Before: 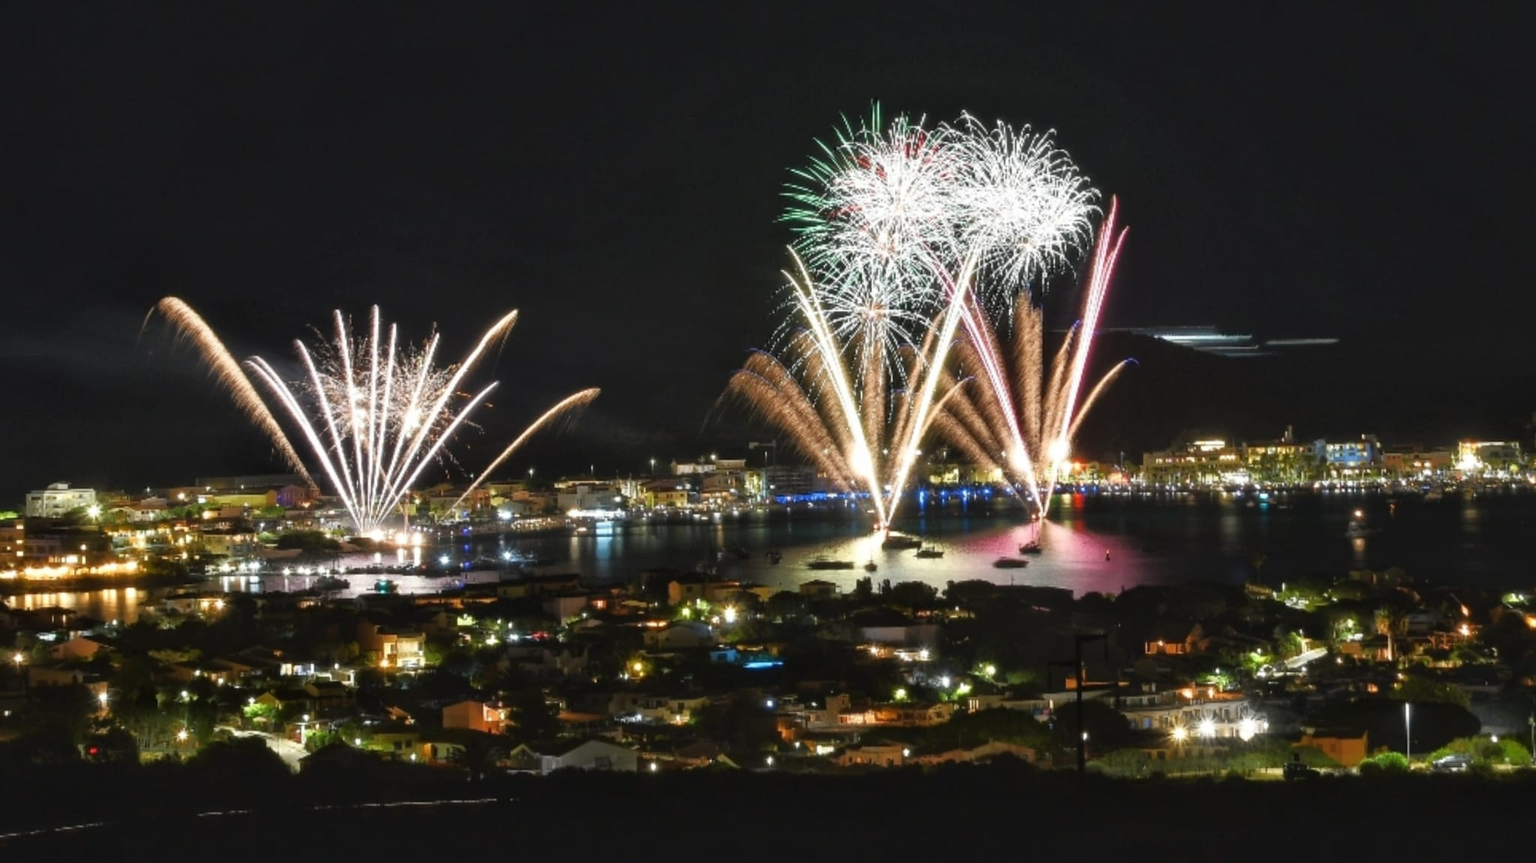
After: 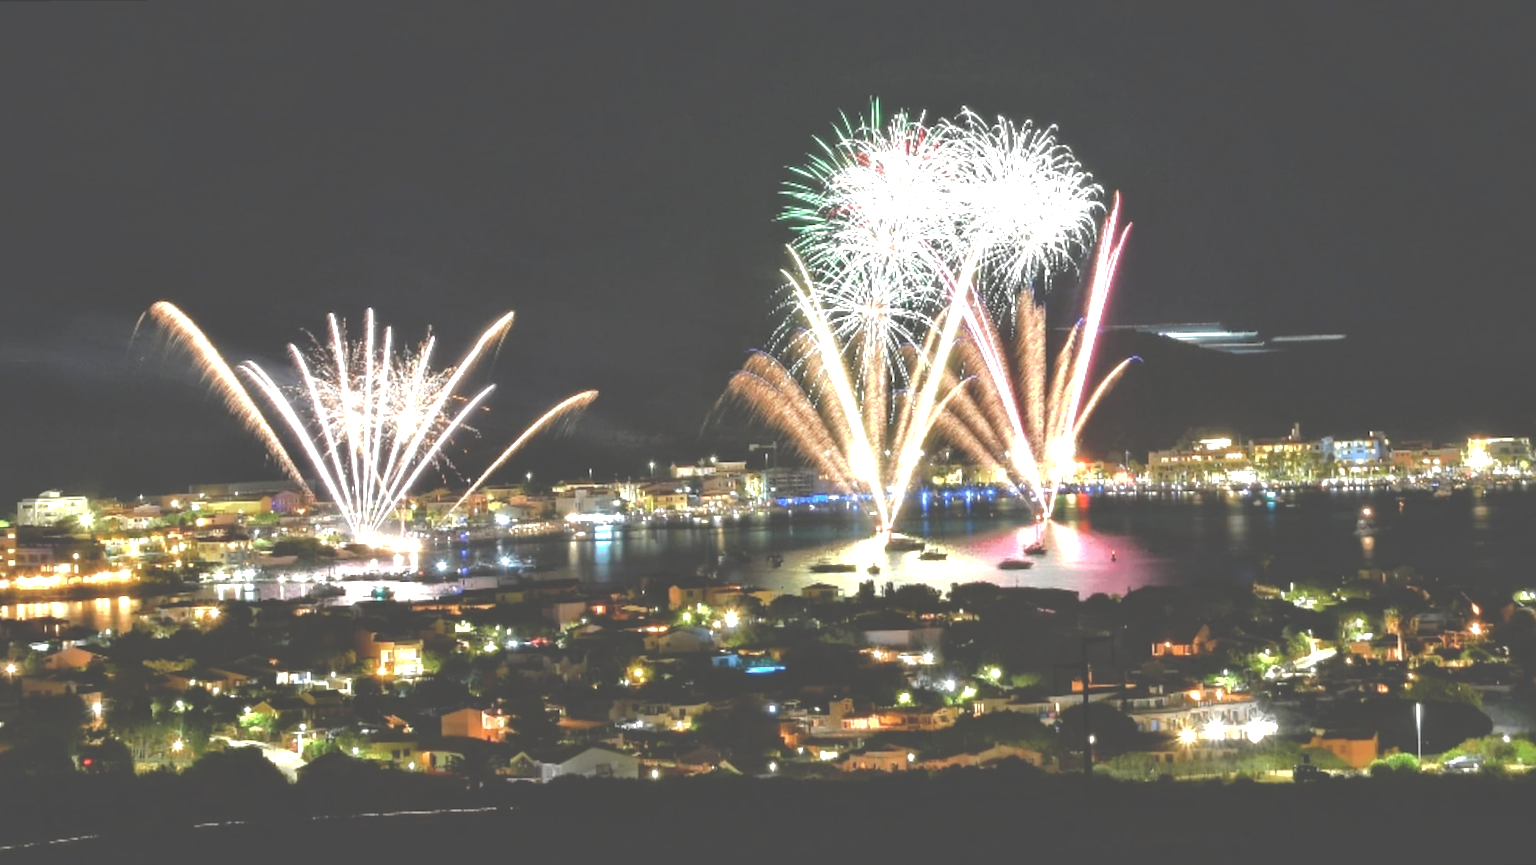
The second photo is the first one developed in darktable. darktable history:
exposure: black level correction 0, exposure 1.2 EV, compensate highlight preservation false
tone curve: curves: ch0 [(0, 0) (0.003, 0.278) (0.011, 0.282) (0.025, 0.282) (0.044, 0.29) (0.069, 0.295) (0.1, 0.306) (0.136, 0.316) (0.177, 0.33) (0.224, 0.358) (0.277, 0.403) (0.335, 0.451) (0.399, 0.505) (0.468, 0.558) (0.543, 0.611) (0.623, 0.679) (0.709, 0.751) (0.801, 0.815) (0.898, 0.863) (1, 1)], preserve colors none
rotate and perspective: rotation -0.45°, automatic cropping original format, crop left 0.008, crop right 0.992, crop top 0.012, crop bottom 0.988
